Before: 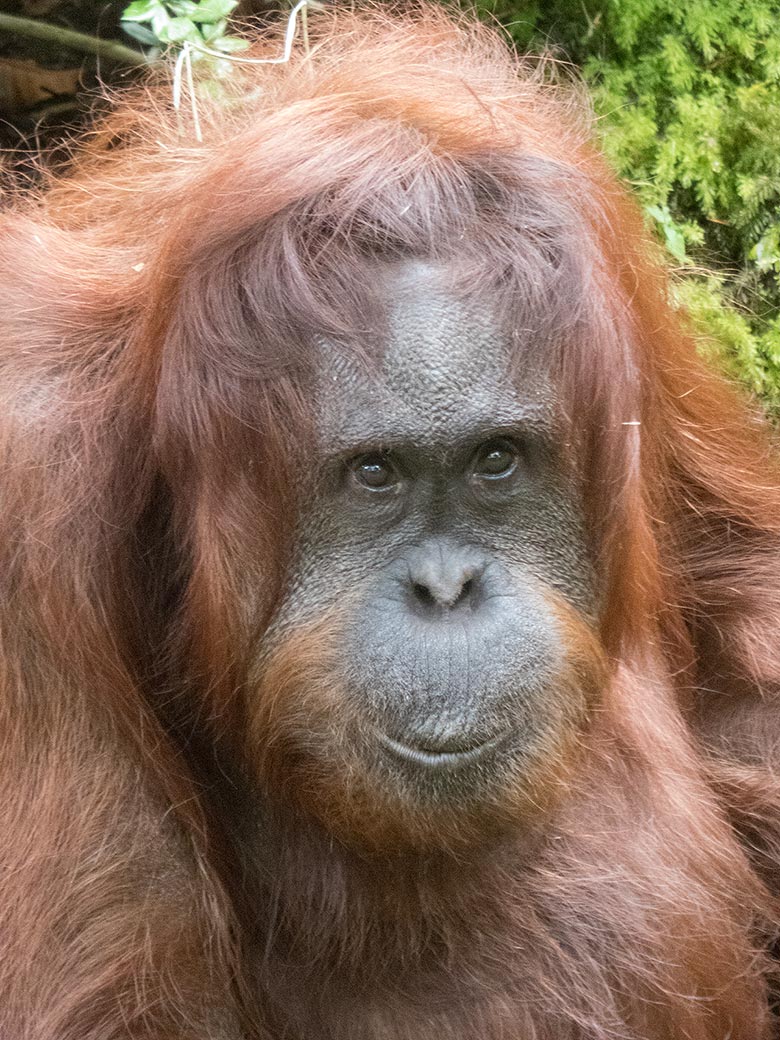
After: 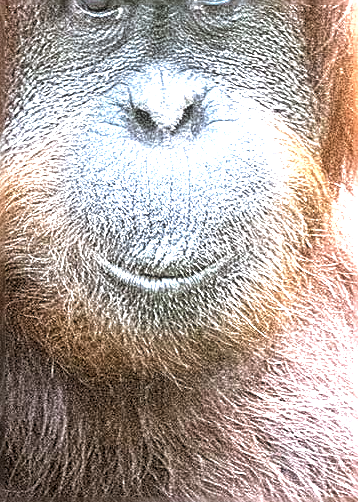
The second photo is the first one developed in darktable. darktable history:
sharpen: amount 1.872
levels: levels [0.029, 0.545, 0.971]
crop: left 35.837%, top 45.738%, right 18.153%, bottom 5.973%
color calibration: x 0.37, y 0.382, temperature 4315.13 K
local contrast: highlights 75%, shadows 55%, detail 177%, midtone range 0.207
exposure: black level correction 0, exposure 1.622 EV, compensate highlight preservation false
